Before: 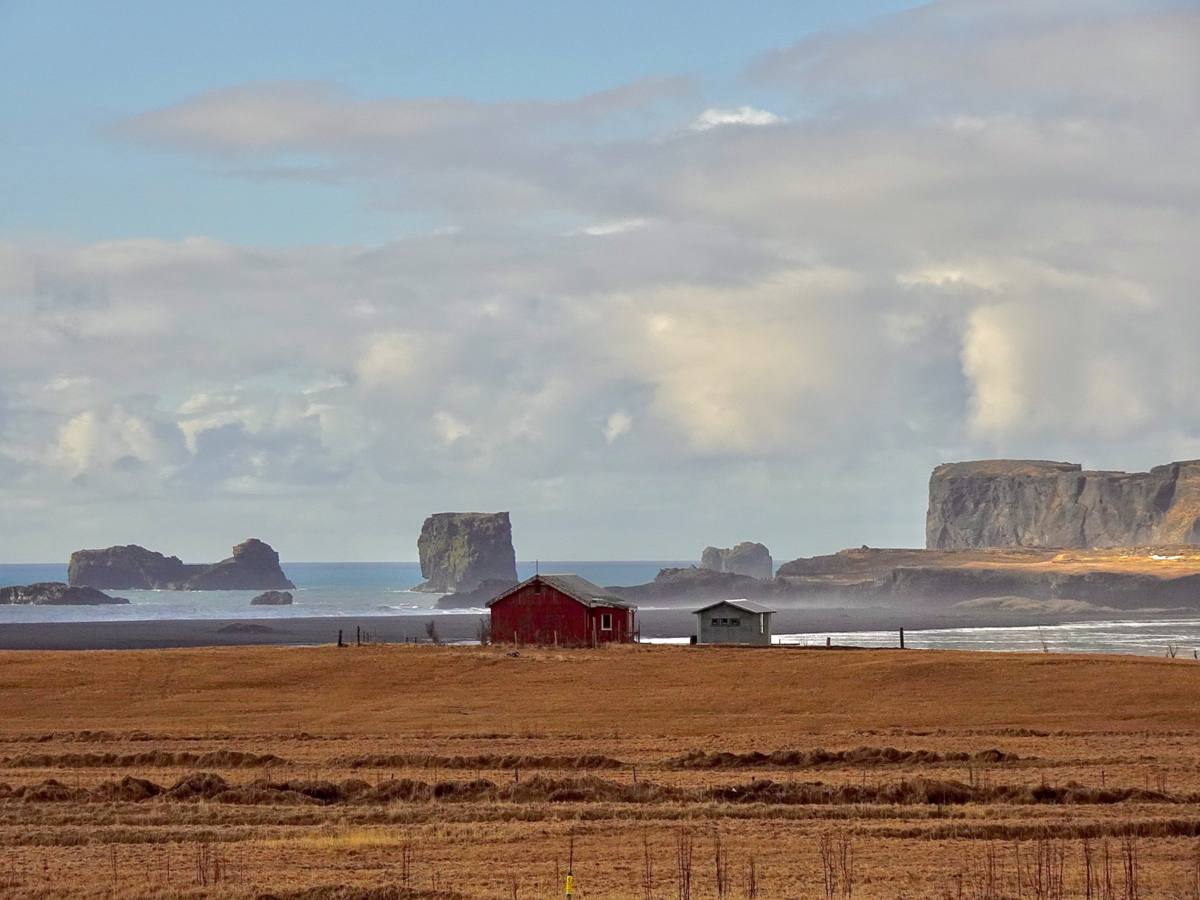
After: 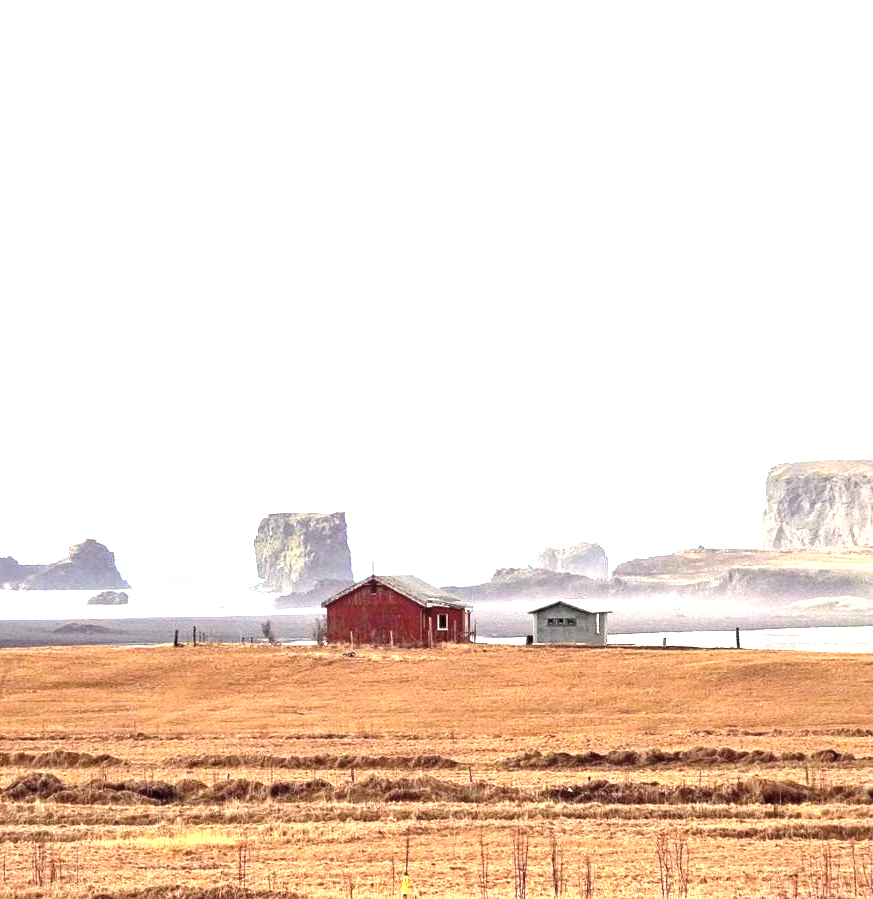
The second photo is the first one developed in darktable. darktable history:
crop: left 13.685%, top 0%, right 13.501%
local contrast: highlights 105%, shadows 100%, detail 119%, midtone range 0.2
exposure: black level correction 0, exposure 2.096 EV, compensate highlight preservation false
color correction: highlights a* 2.87, highlights b* 5, shadows a* -2.75, shadows b* -4.83, saturation 0.772
